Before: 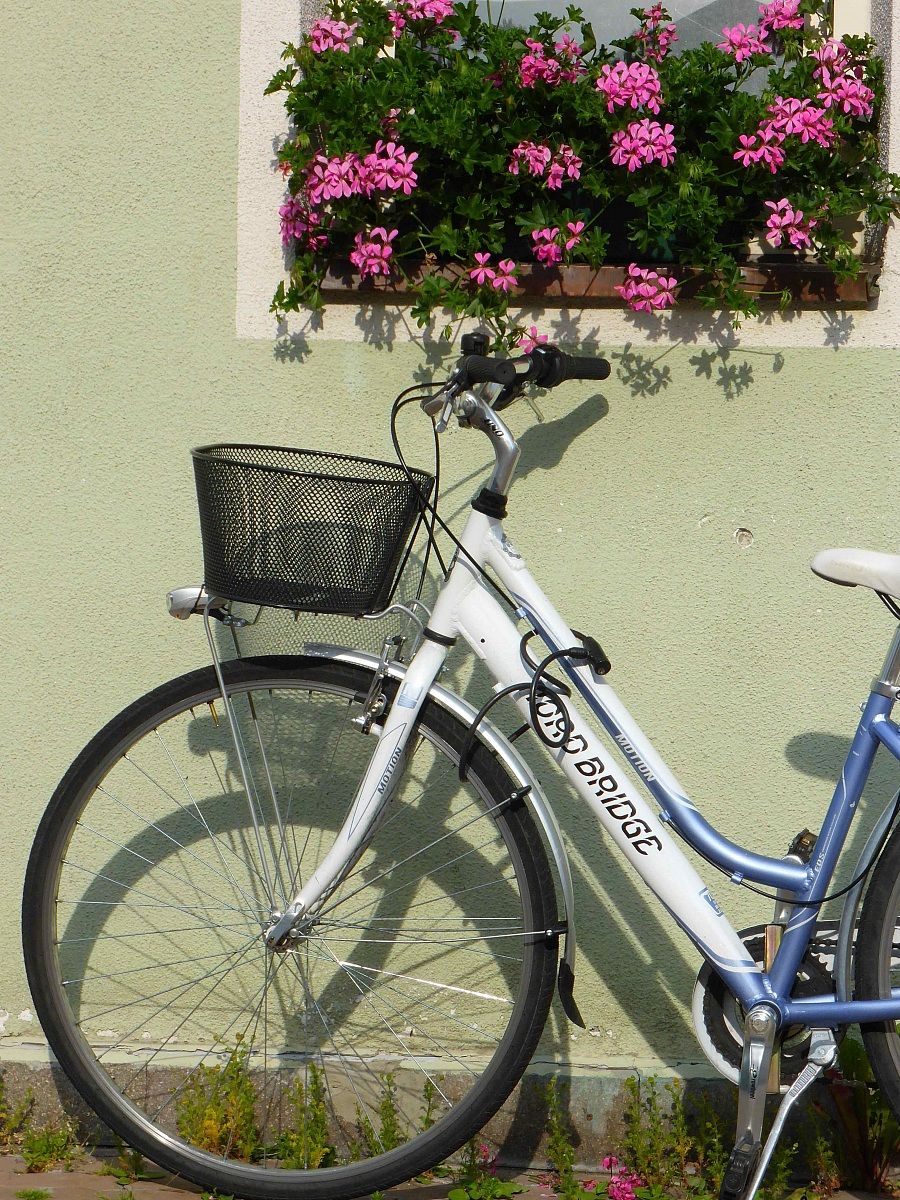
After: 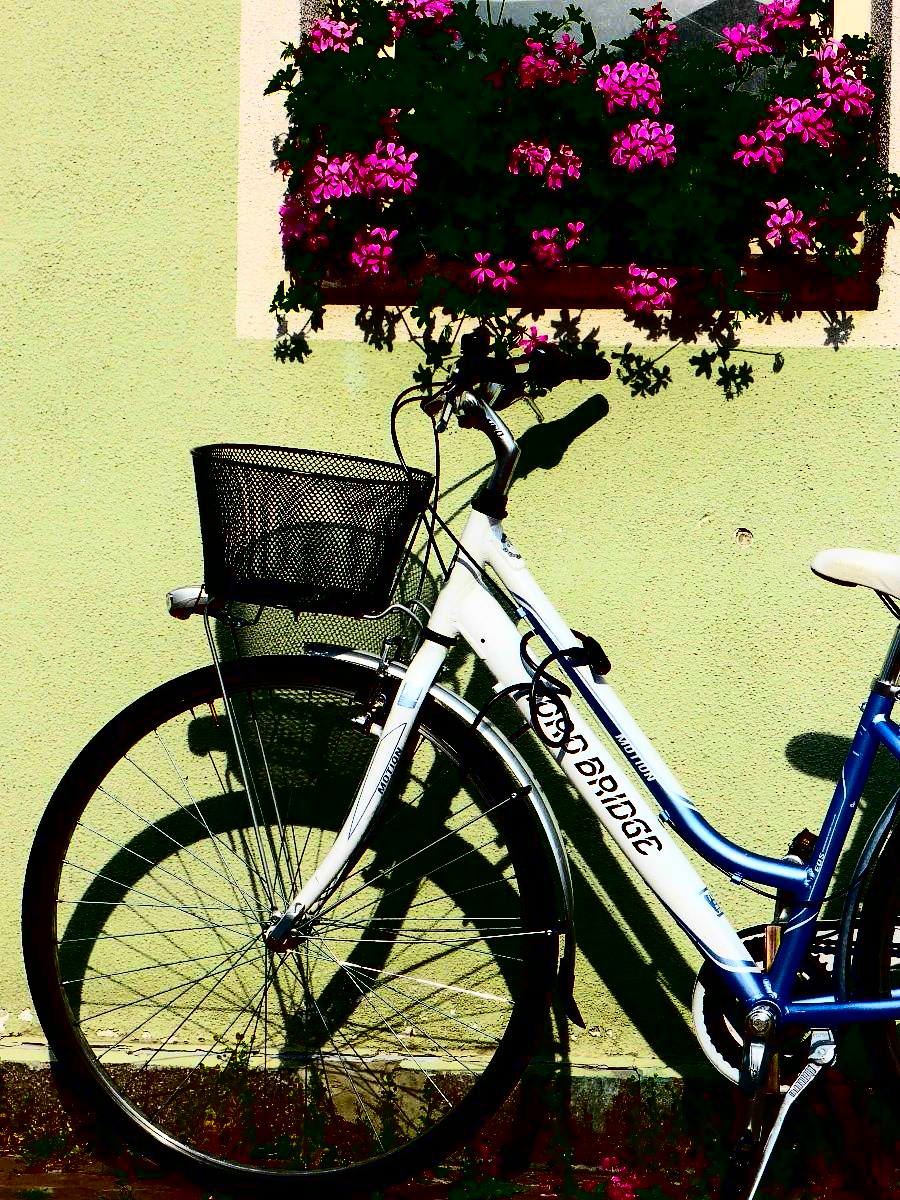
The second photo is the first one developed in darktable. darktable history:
contrast brightness saturation: contrast 0.759, brightness -0.994, saturation 0.988
